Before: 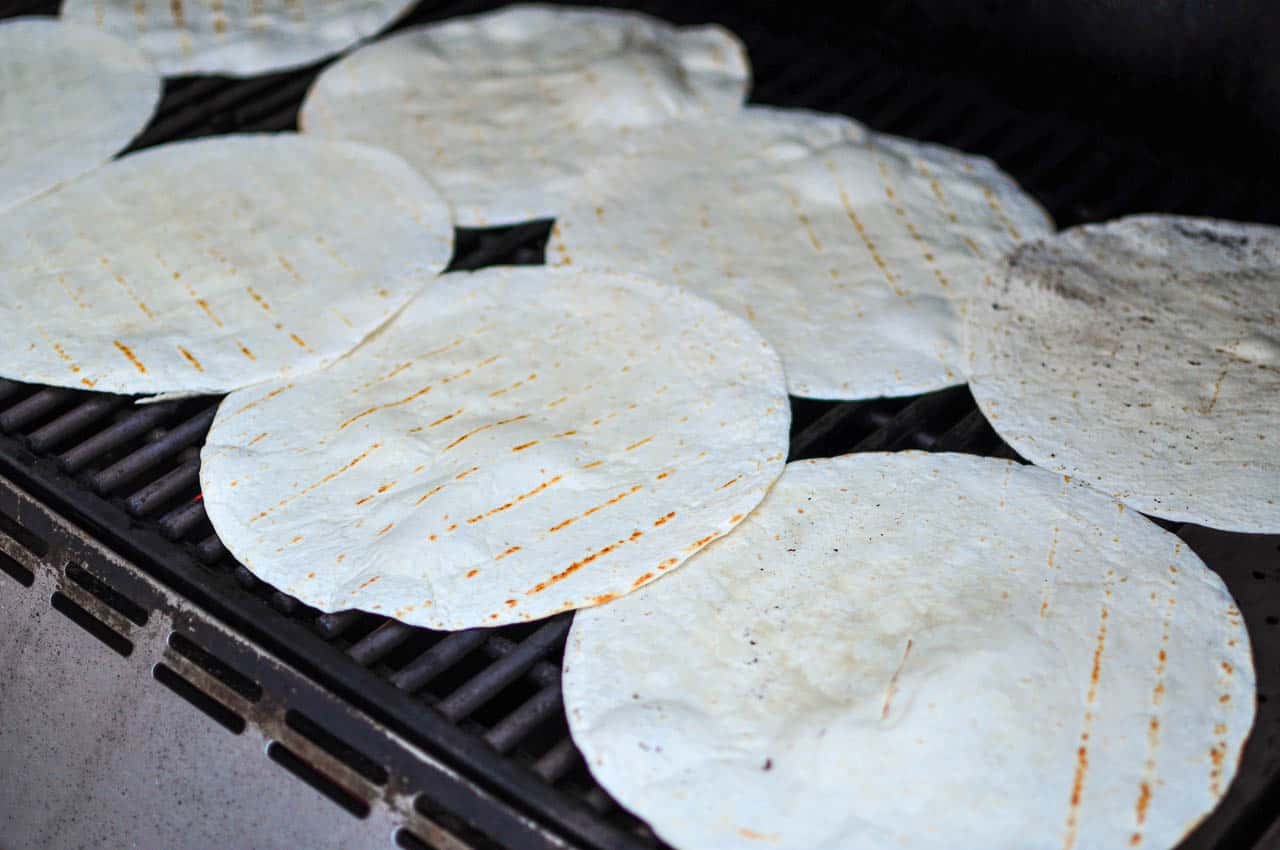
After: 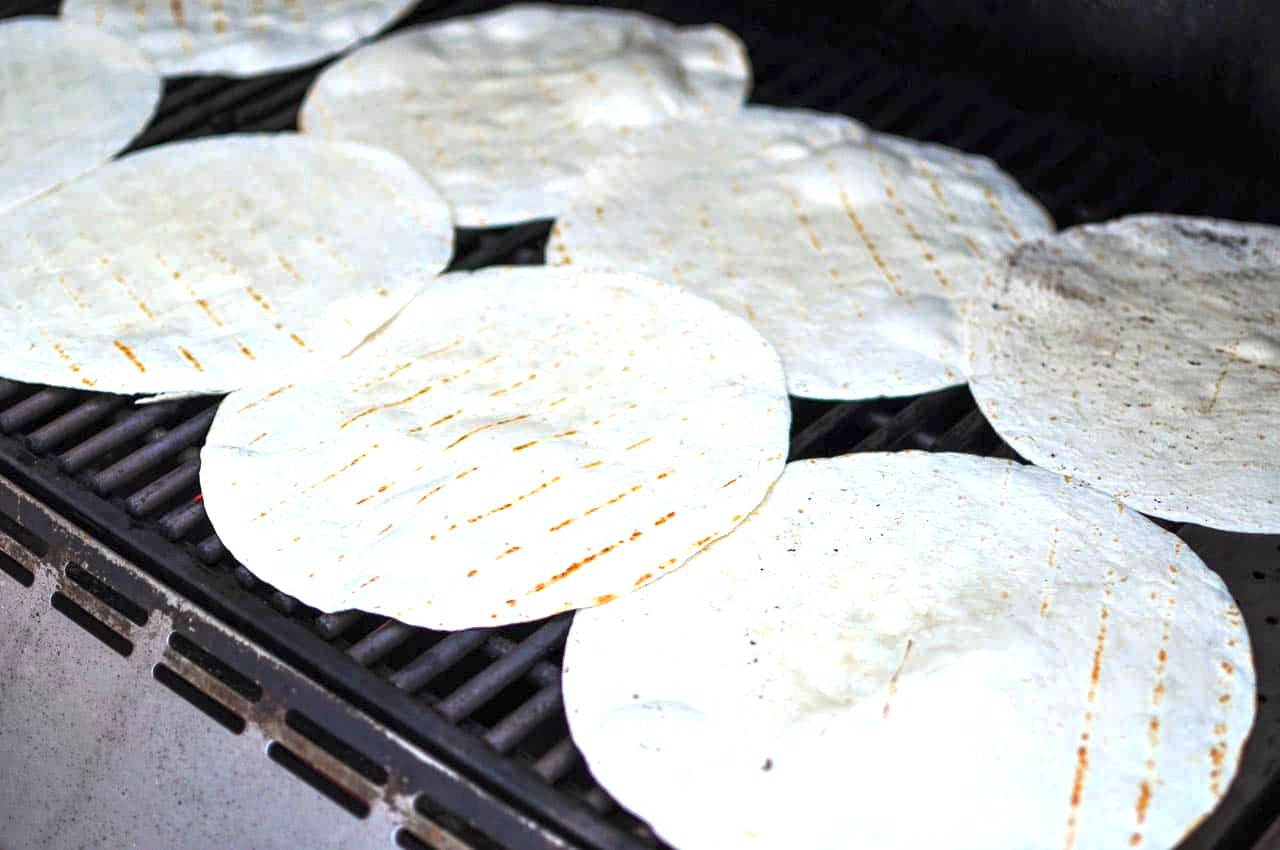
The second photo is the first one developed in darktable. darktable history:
exposure: exposure 0.704 EV, compensate highlight preservation false
shadows and highlights: shadows 24.77, highlights -24.6, highlights color adjustment 88.94%
